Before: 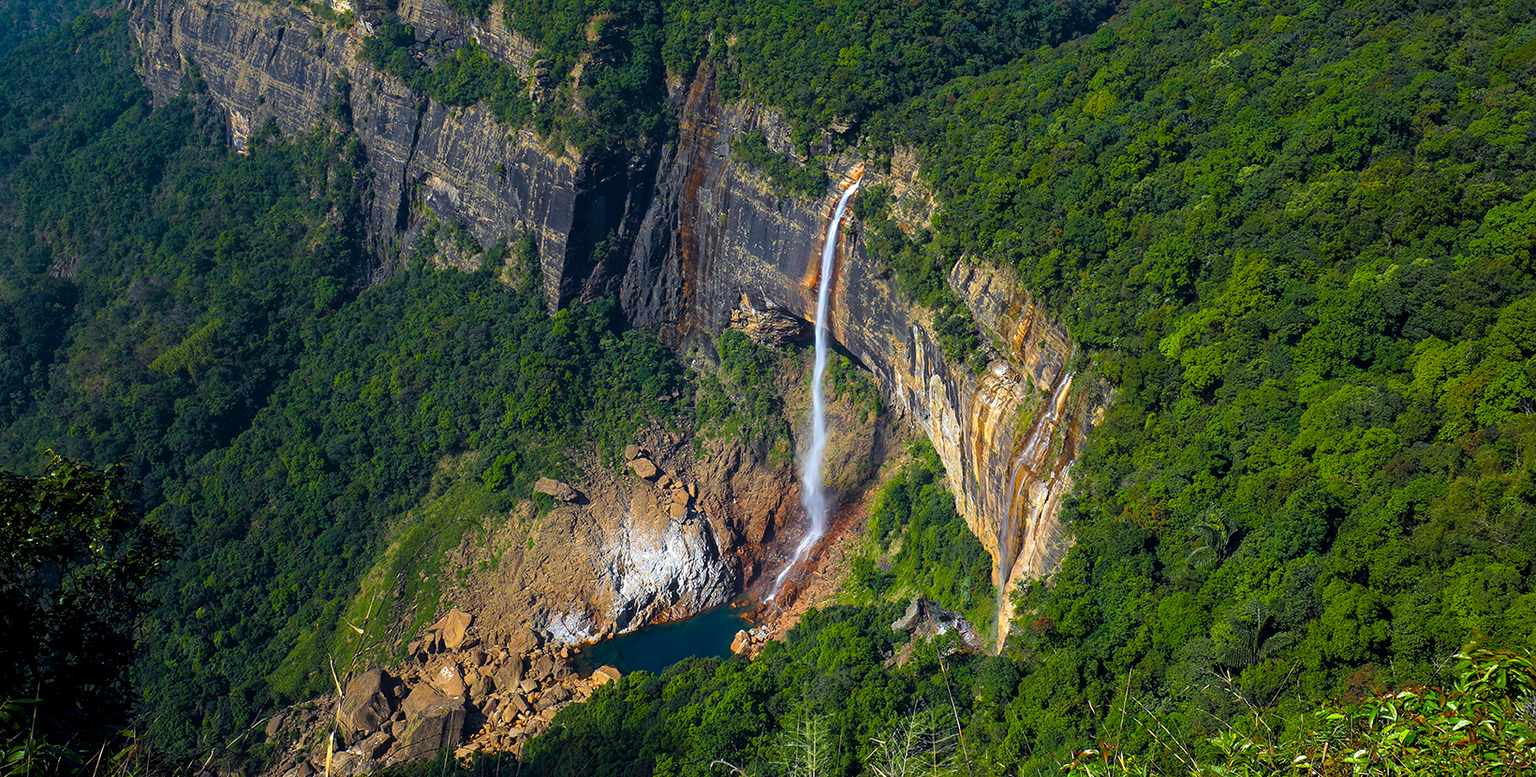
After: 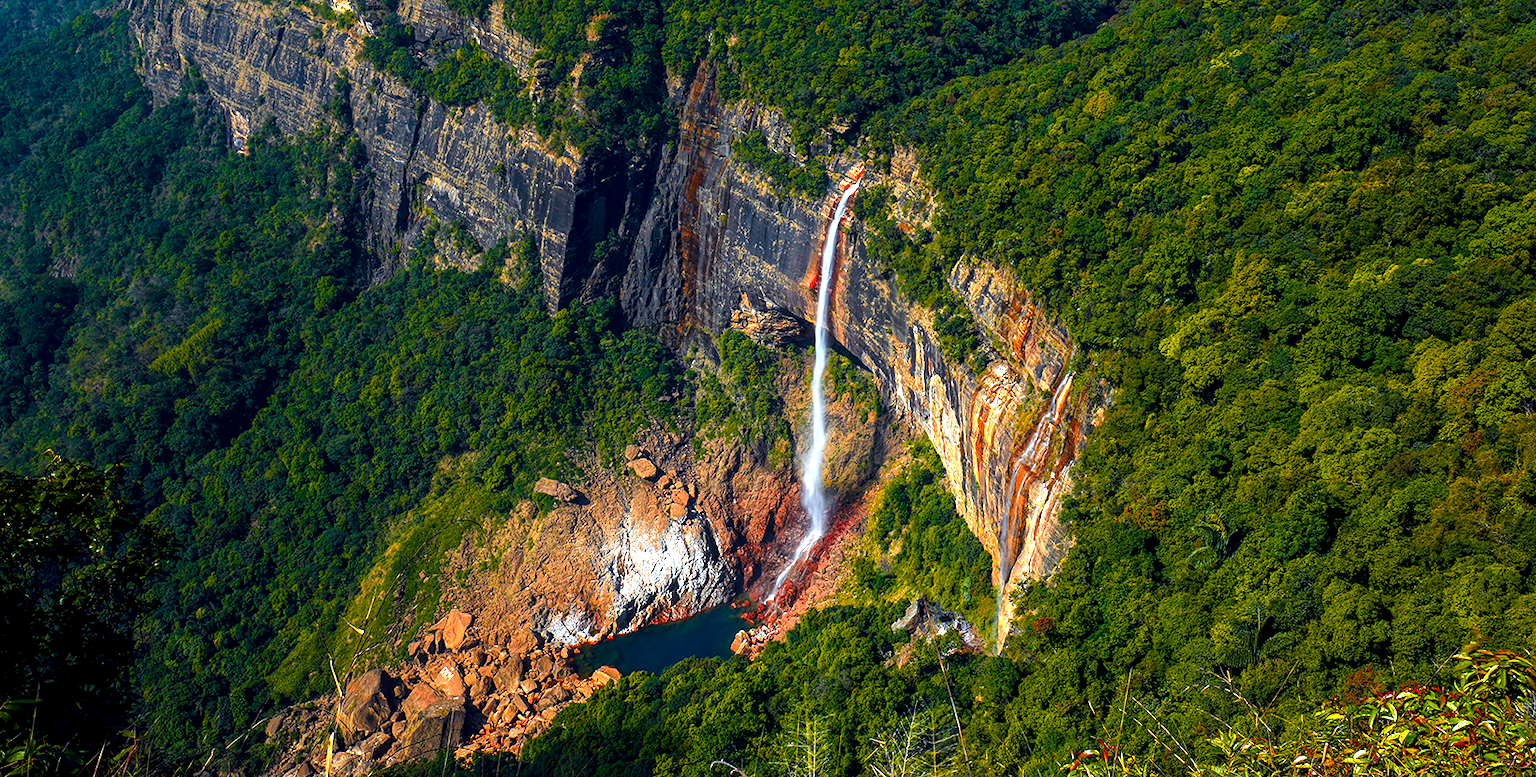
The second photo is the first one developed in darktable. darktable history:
color zones: curves: ch1 [(0.24, 0.634) (0.75, 0.5)]; ch2 [(0.253, 0.437) (0.745, 0.491)]
contrast brightness saturation: contrast 0.069, brightness -0.137, saturation 0.111
exposure: black level correction 0, exposure 0.6 EV, compensate highlight preservation false
local contrast: highlights 93%, shadows 87%, detail 160%, midtone range 0.2
